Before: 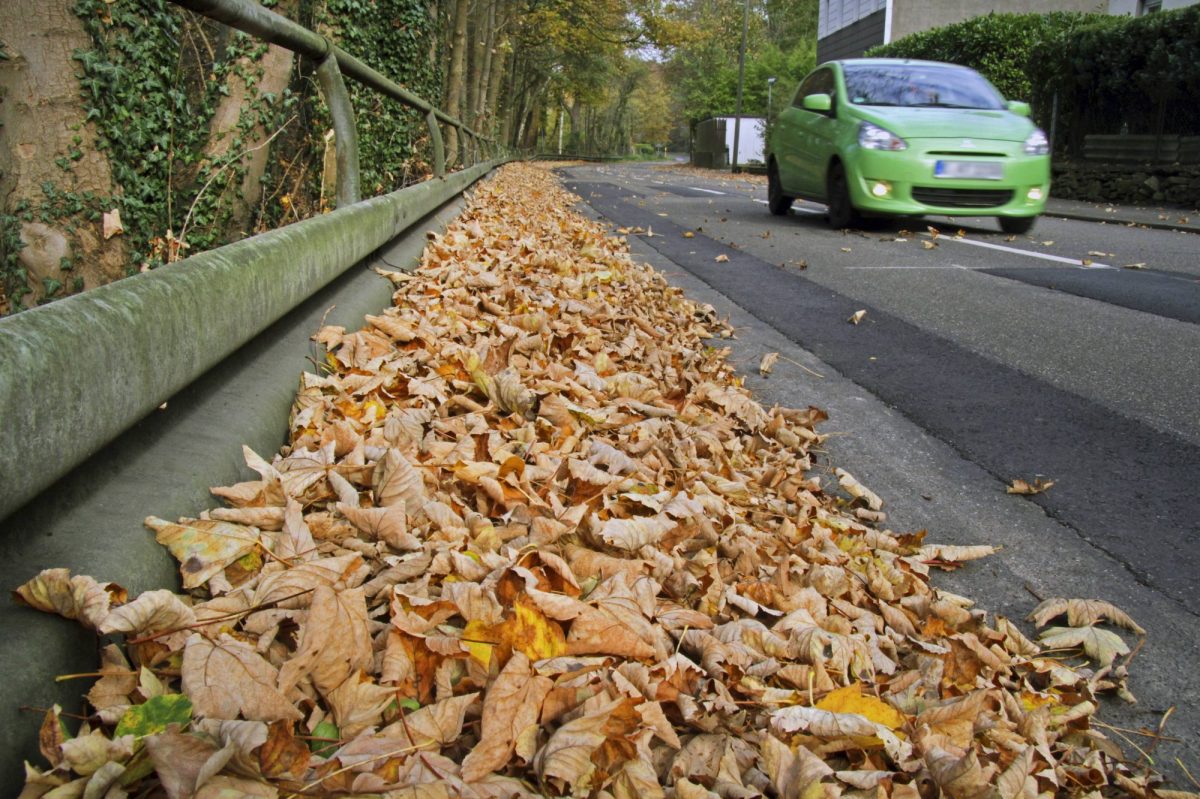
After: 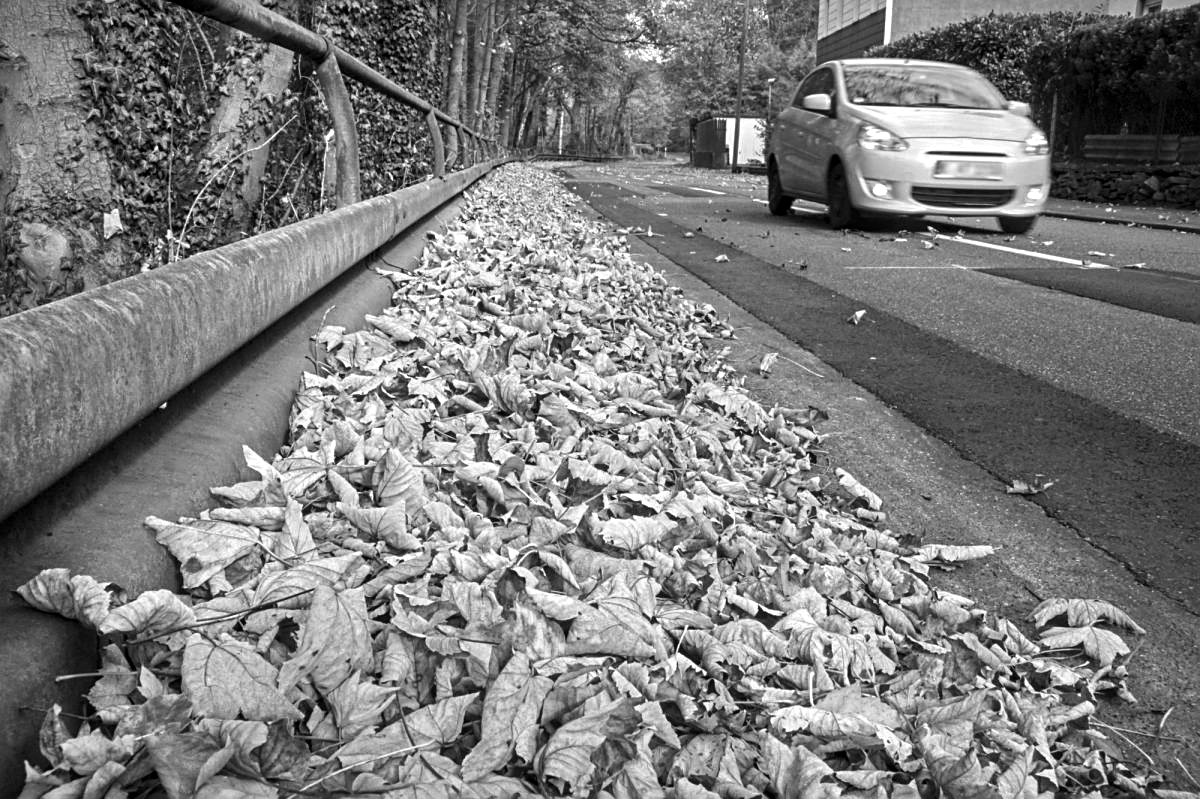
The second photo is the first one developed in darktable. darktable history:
local contrast: on, module defaults
exposure: black level correction 0, exposure 0.5 EV, compensate highlight preservation false
color correction: saturation 0.8
monochrome: a -74.22, b 78.2
color balance: contrast 10%
sharpen: on, module defaults
